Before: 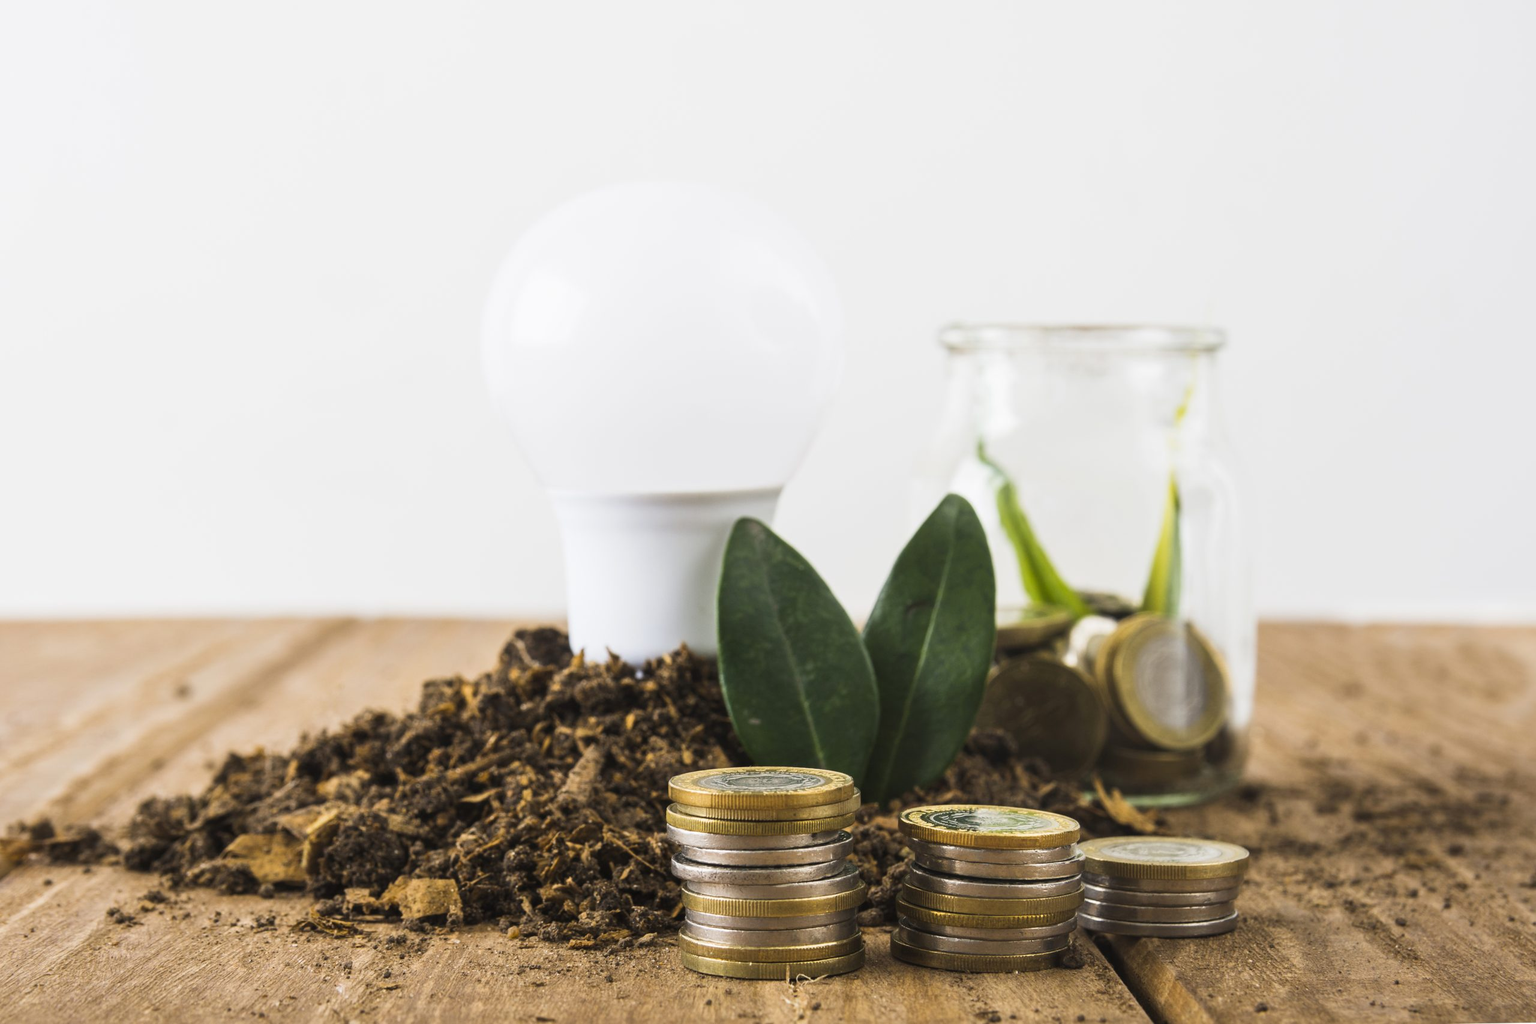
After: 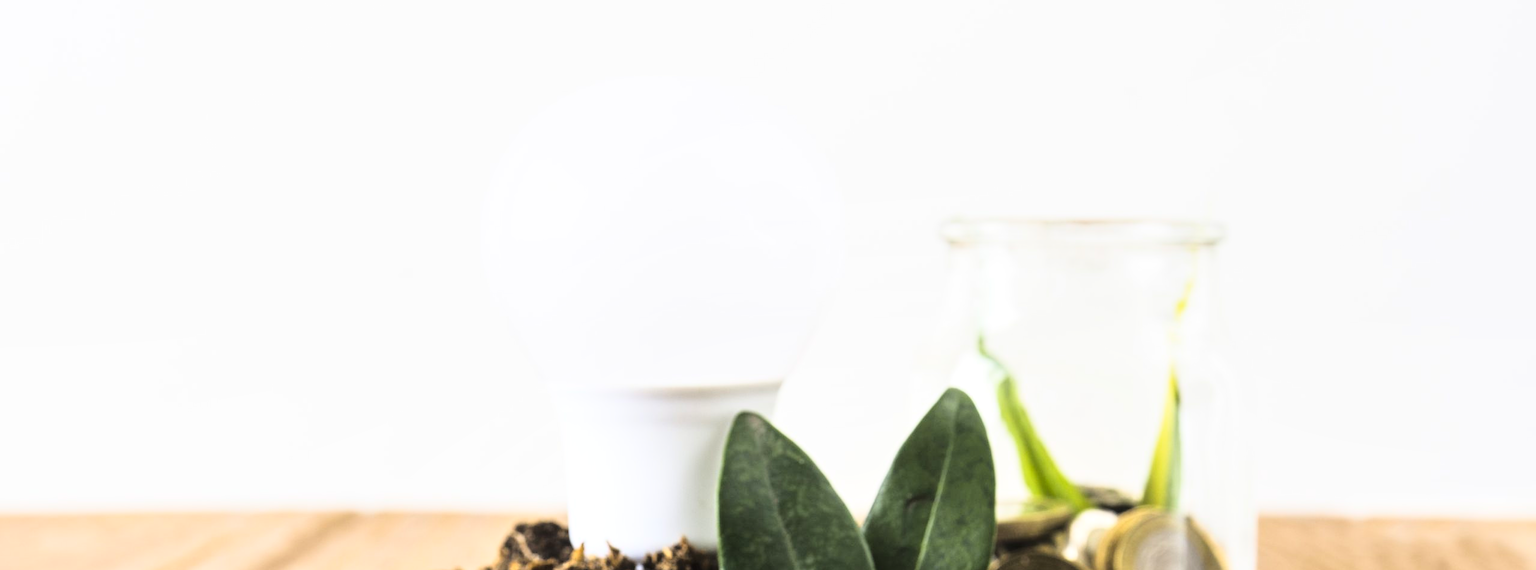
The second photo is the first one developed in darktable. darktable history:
crop and rotate: top 10.485%, bottom 33.737%
base curve: curves: ch0 [(0, 0) (0.028, 0.03) (0.121, 0.232) (0.46, 0.748) (0.859, 0.968) (1, 1)]
local contrast: highlights 105%, shadows 101%, detail 119%, midtone range 0.2
